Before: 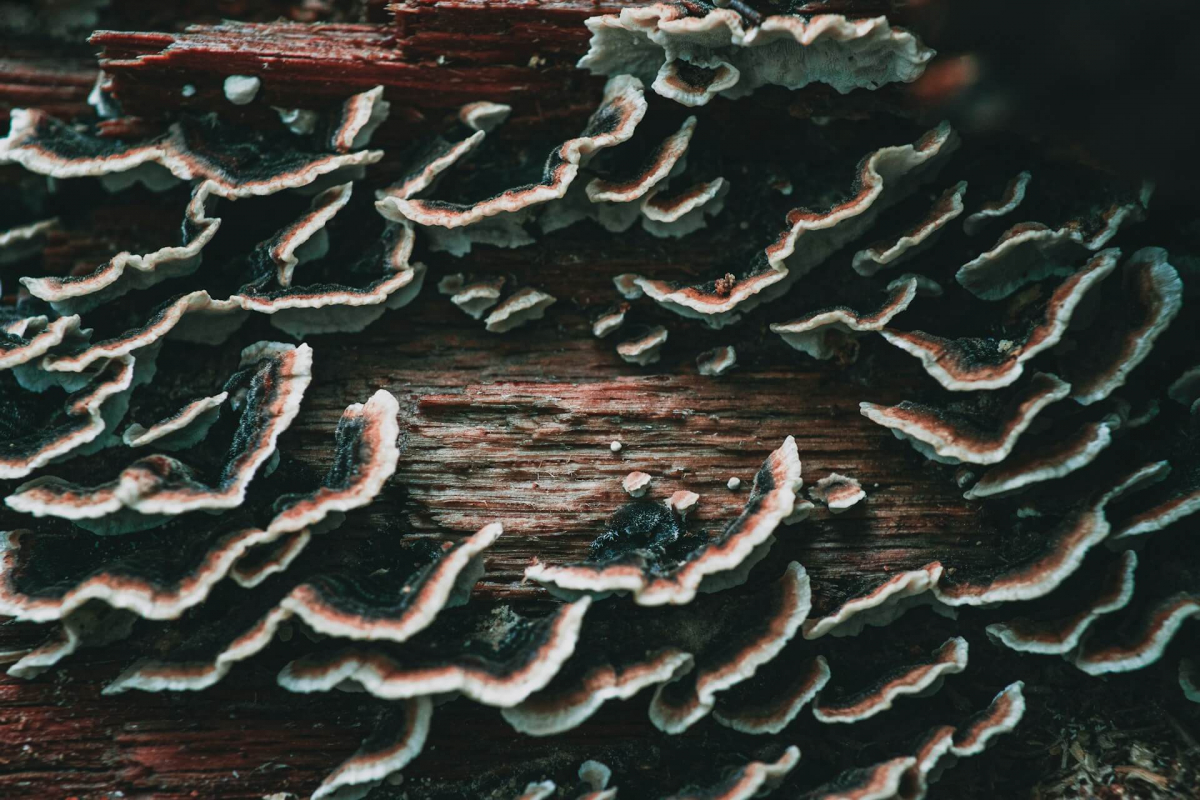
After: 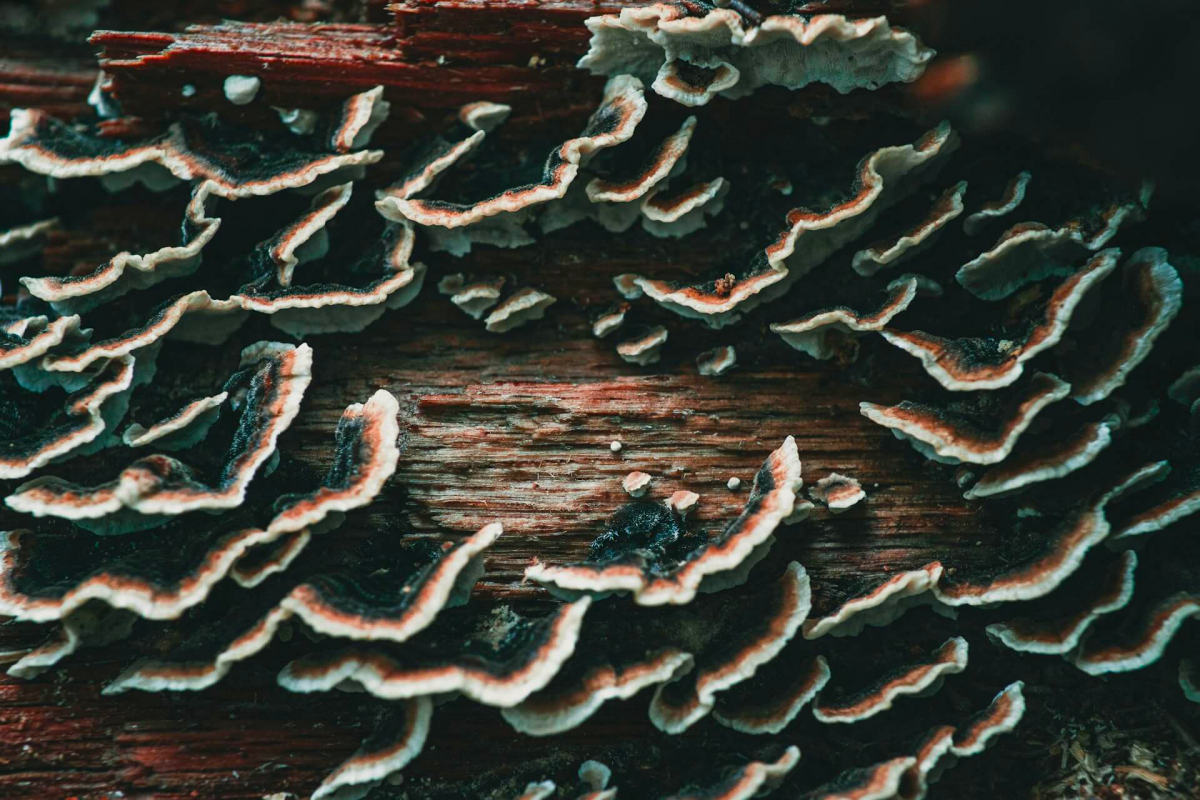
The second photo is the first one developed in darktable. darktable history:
color balance rgb: highlights gain › luminance 6.553%, highlights gain › chroma 1.306%, highlights gain › hue 89.9°, perceptual saturation grading › global saturation 31.165%
